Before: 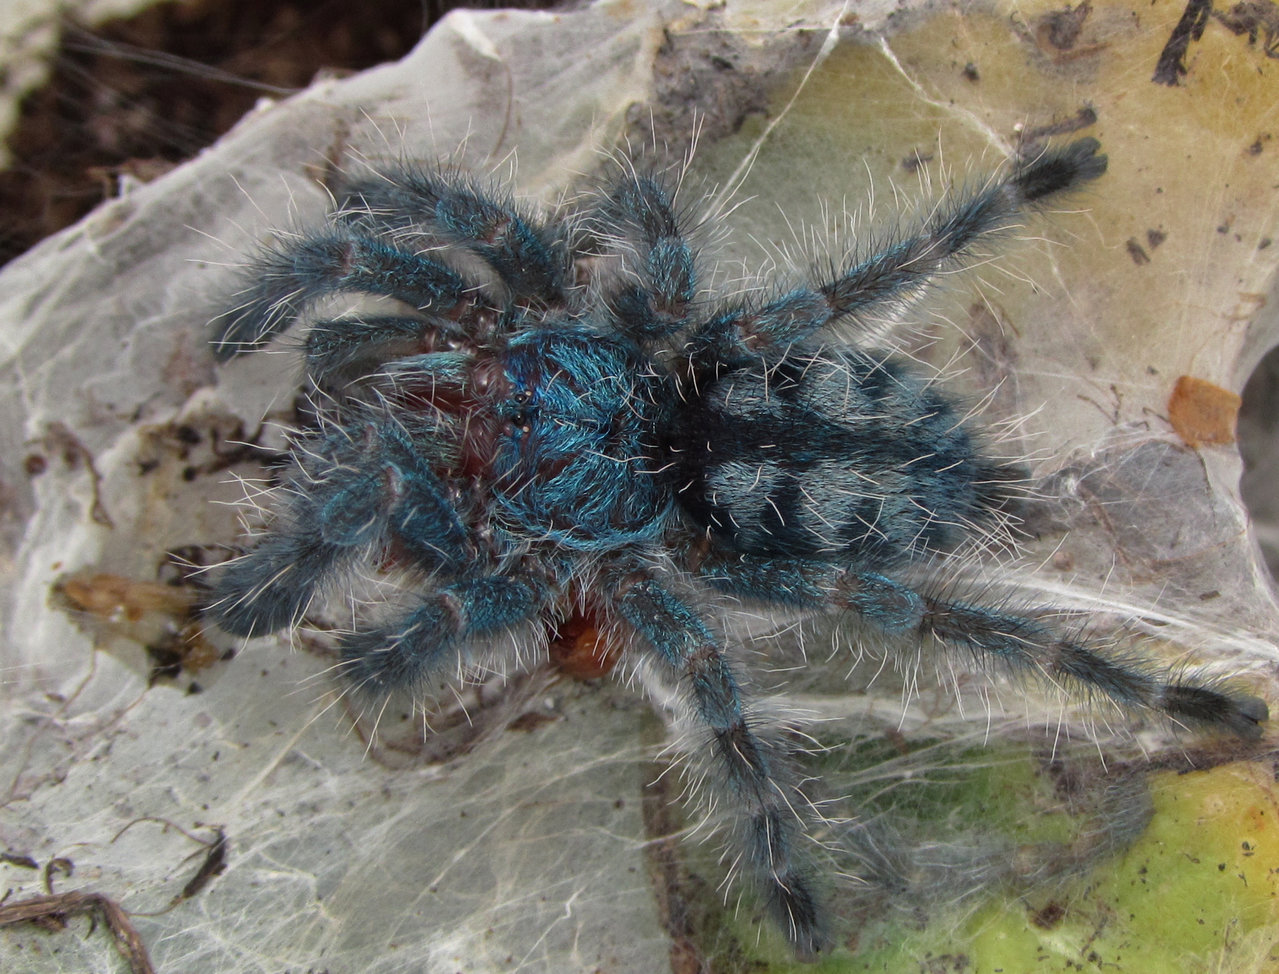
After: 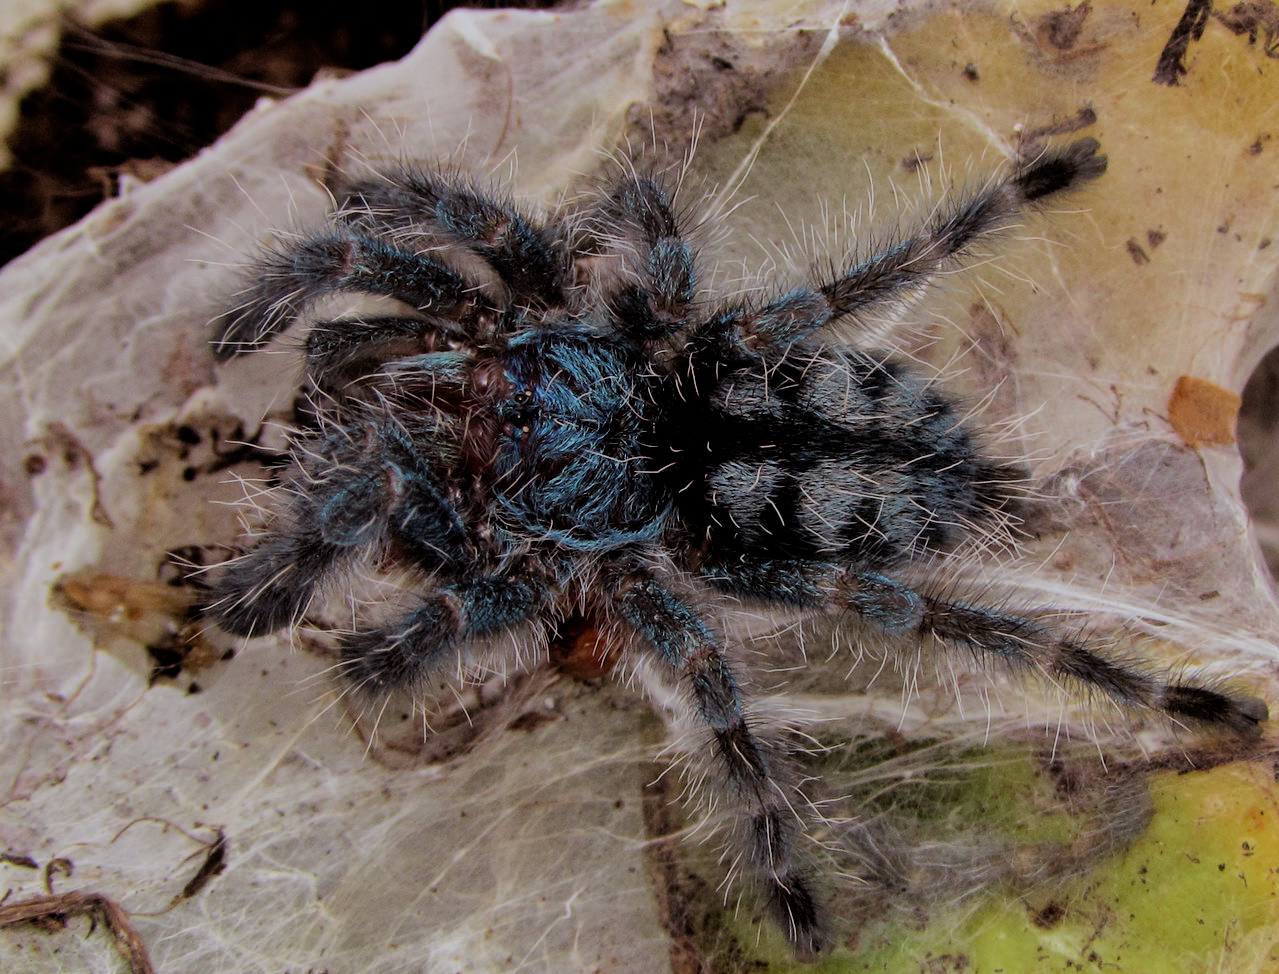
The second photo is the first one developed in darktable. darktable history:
white balance: red 0.976, blue 1.04
filmic rgb: black relative exposure -4.38 EV, white relative exposure 4.56 EV, hardness 2.37, contrast 1.05
rgb levels: mode RGB, independent channels, levels [[0, 0.5, 1], [0, 0.521, 1], [0, 0.536, 1]]
velvia: strength 15%
